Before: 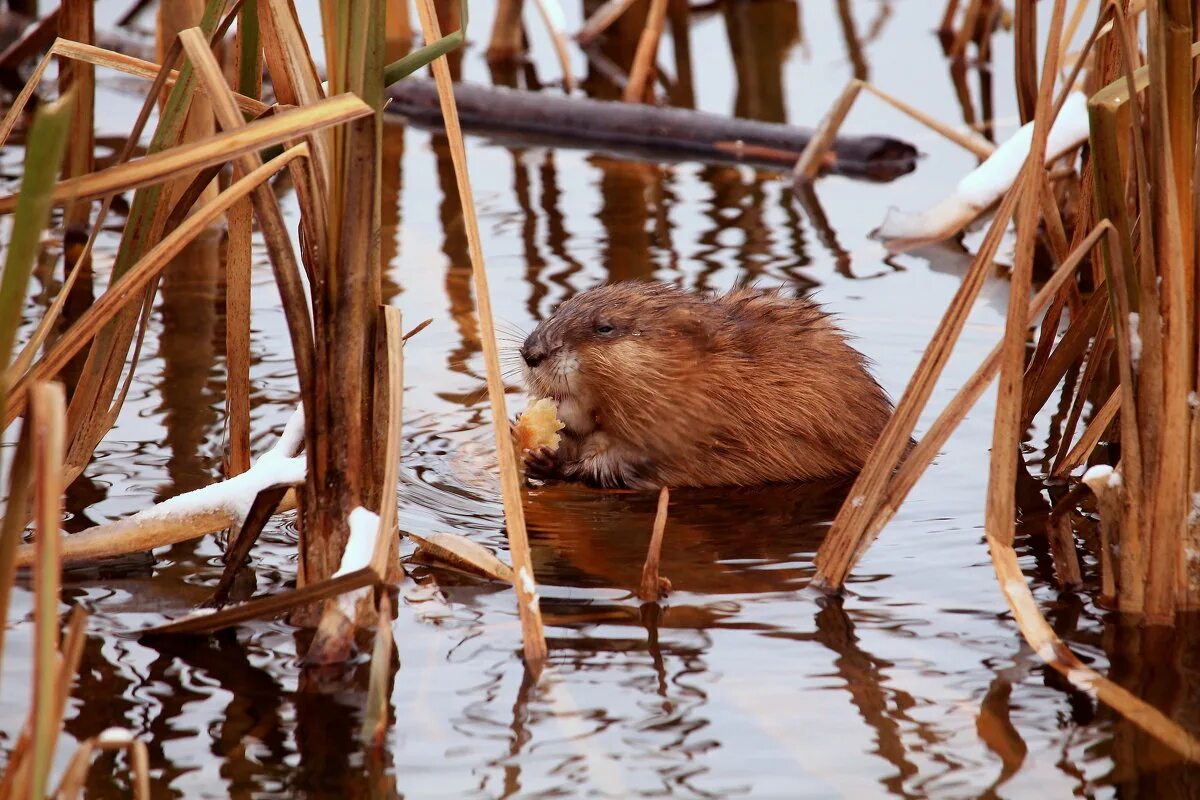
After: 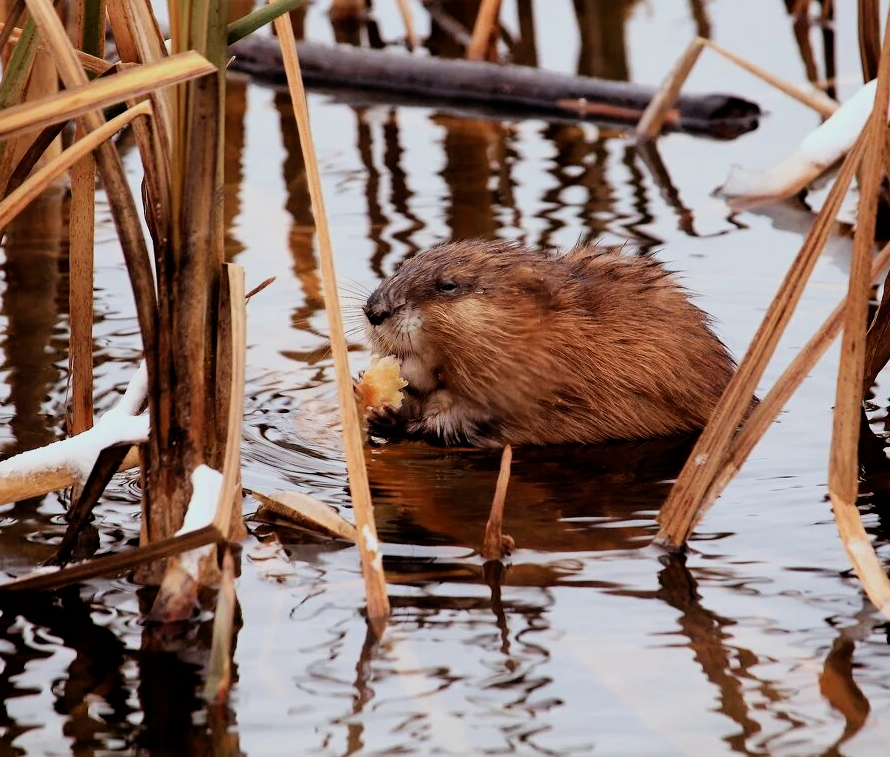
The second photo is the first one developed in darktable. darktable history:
filmic rgb: black relative exposure -11.76 EV, white relative exposure 5.46 EV, hardness 4.5, latitude 49.73%, contrast 1.142
crop and rotate: left 13.132%, top 5.345%, right 12.632%
